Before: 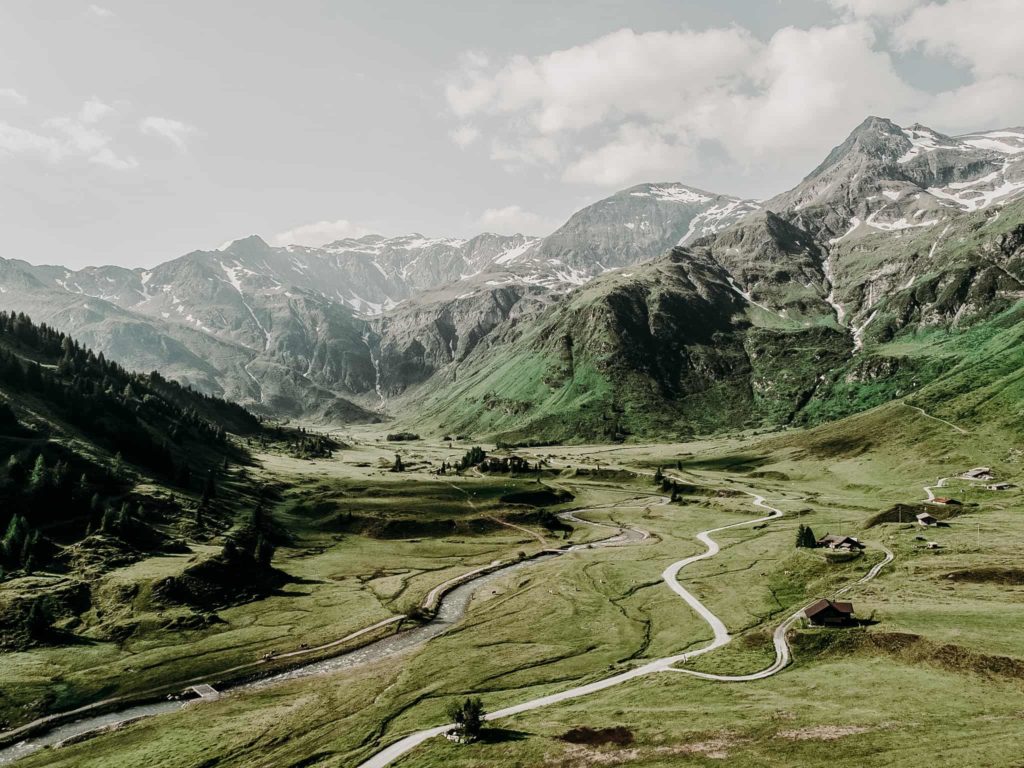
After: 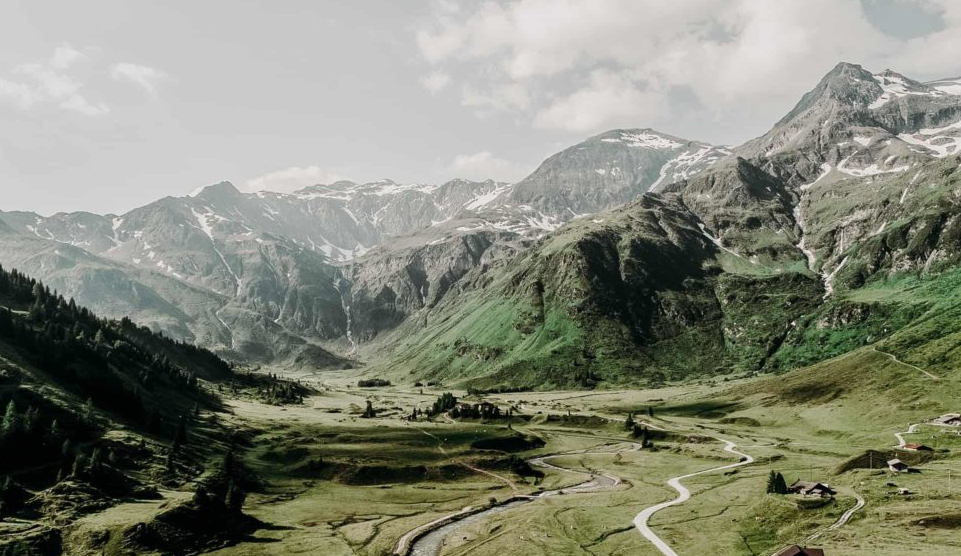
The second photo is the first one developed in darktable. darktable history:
crop: left 2.869%, top 7.087%, right 3.214%, bottom 20.319%
